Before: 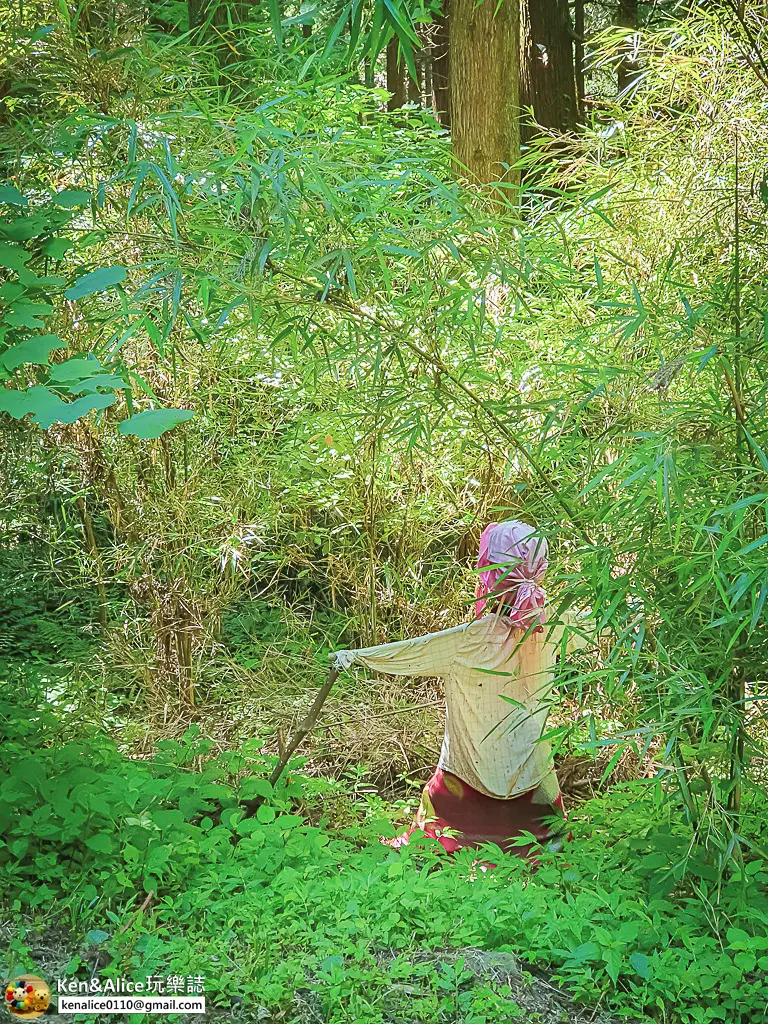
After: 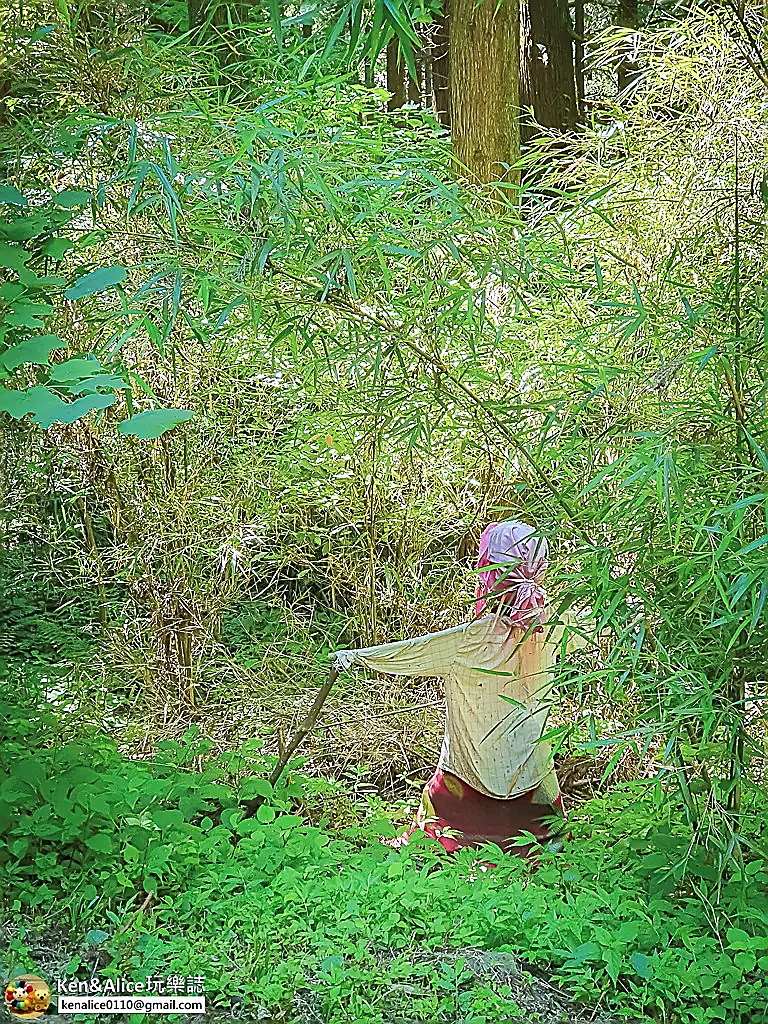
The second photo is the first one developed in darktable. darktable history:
white balance: red 0.983, blue 1.036
sharpen: radius 1.4, amount 1.25, threshold 0.7
